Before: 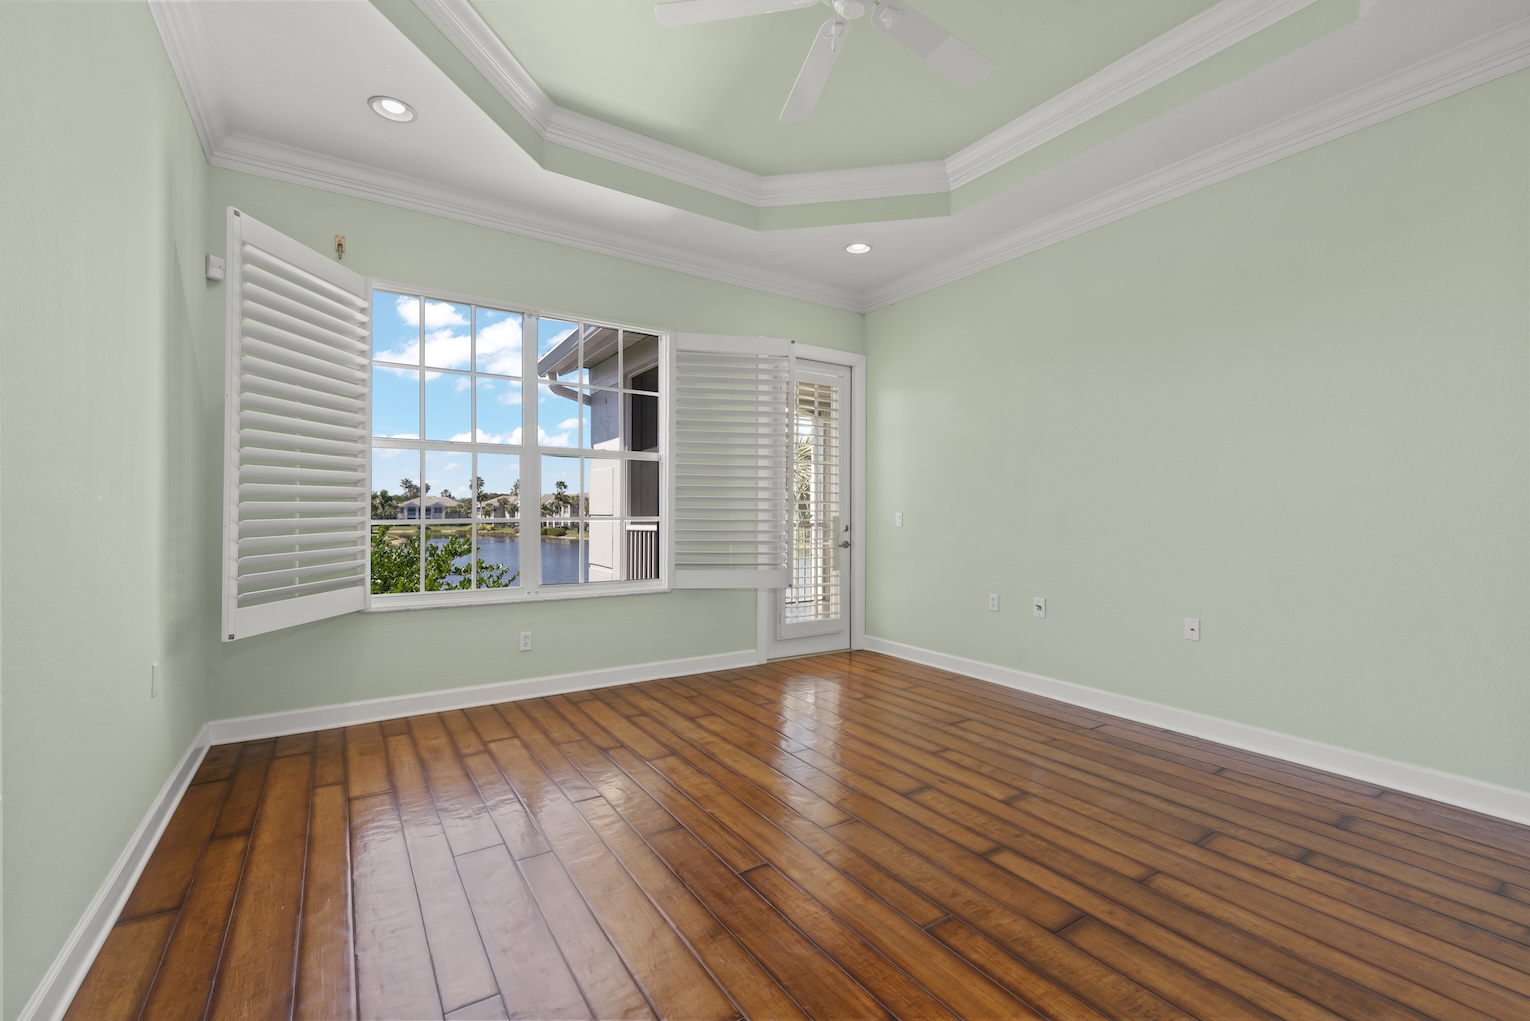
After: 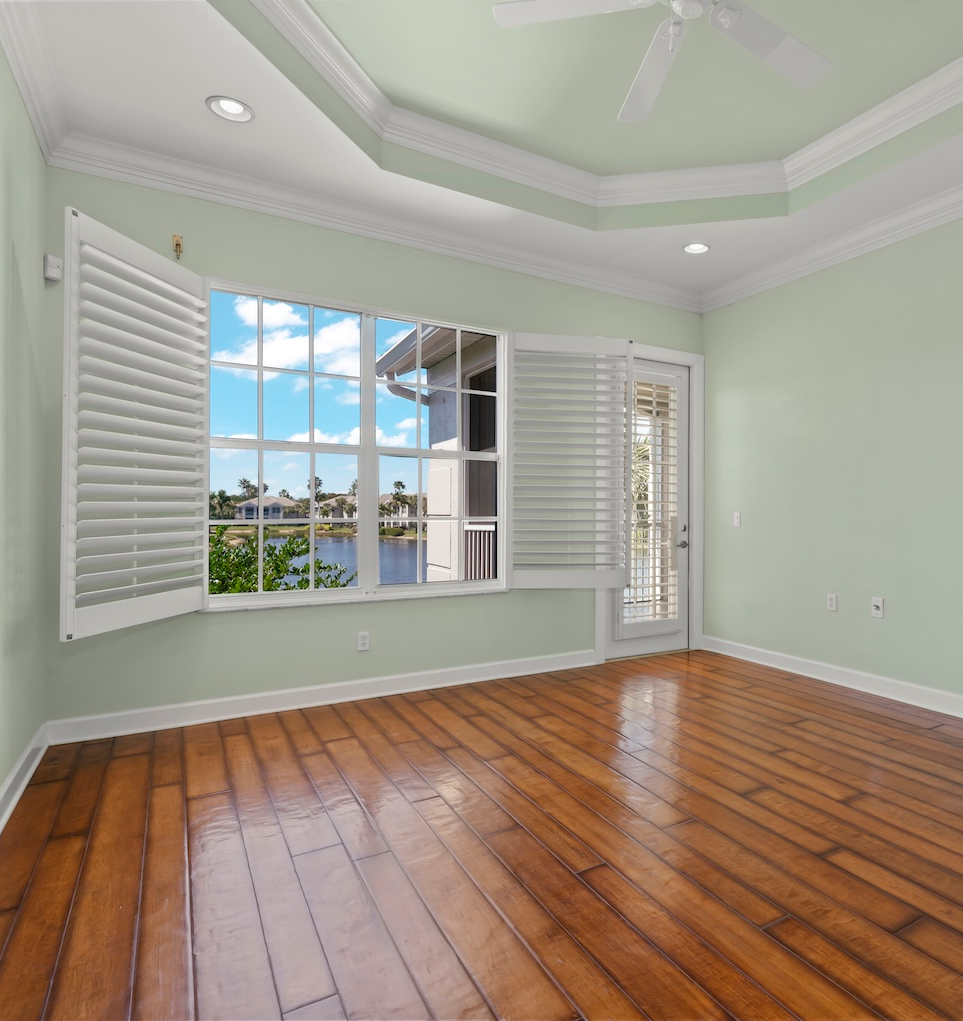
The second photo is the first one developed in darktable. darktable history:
crop: left 10.62%, right 26.421%
base curve: curves: ch0 [(0, 0) (0.472, 0.455) (1, 1)], preserve colors none
